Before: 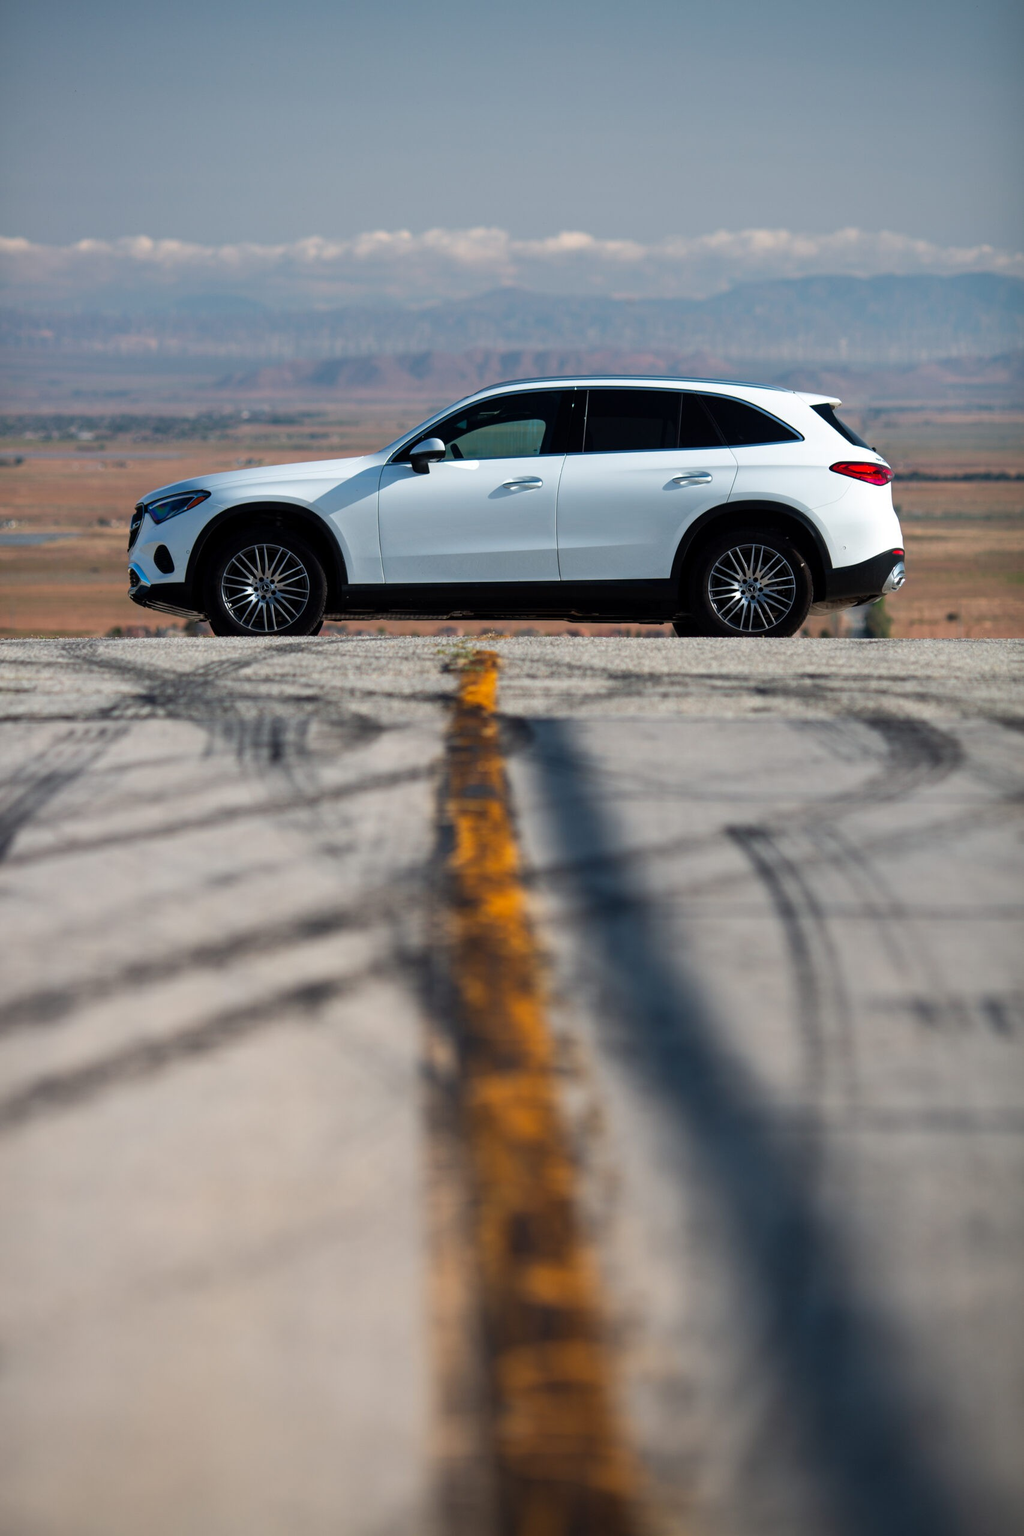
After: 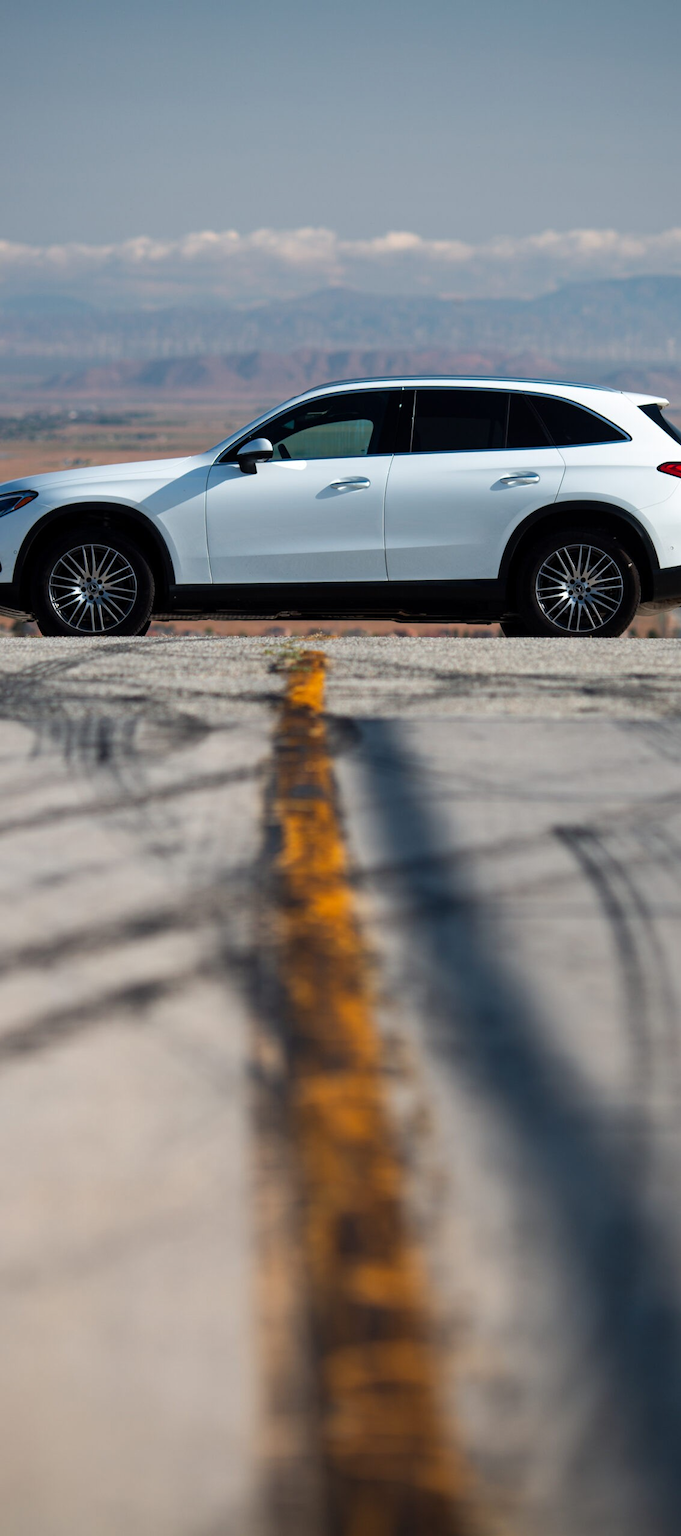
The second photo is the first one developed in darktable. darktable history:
crop: left 16.899%, right 16.556%
tone equalizer: on, module defaults
